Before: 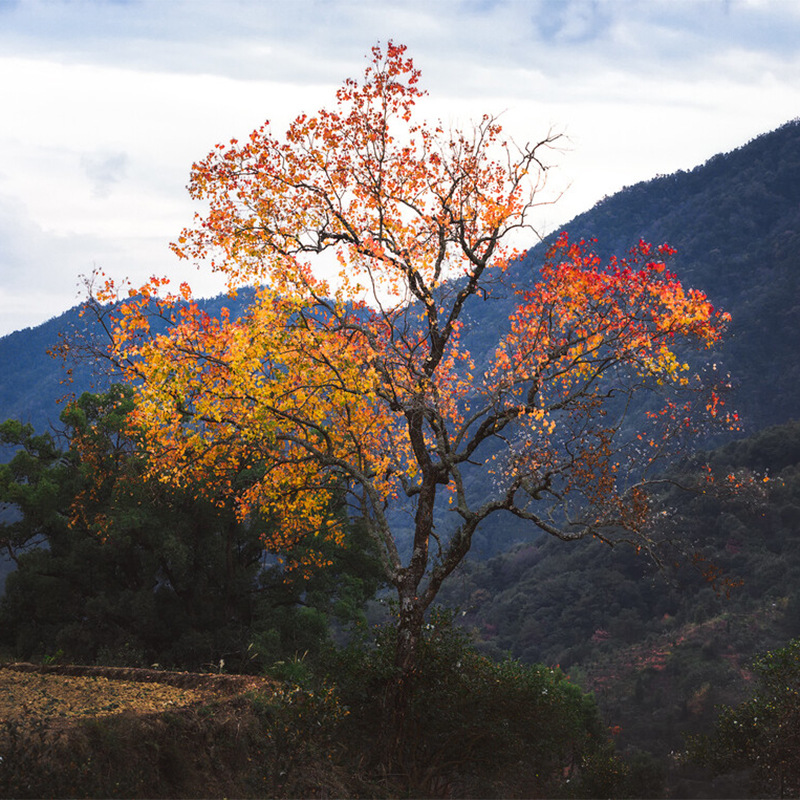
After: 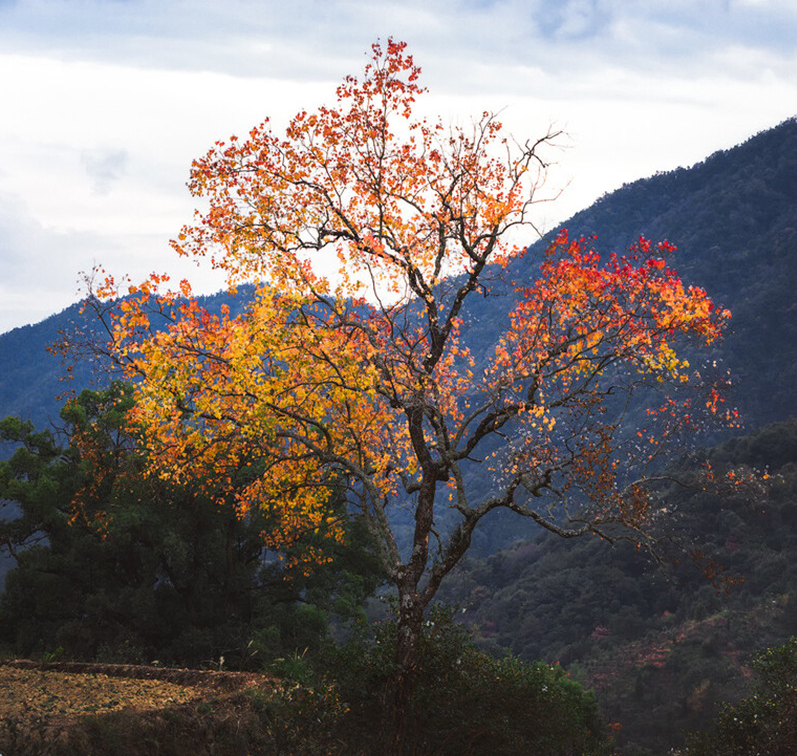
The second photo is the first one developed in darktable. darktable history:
crop: top 0.409%, right 0.26%, bottom 5.084%
